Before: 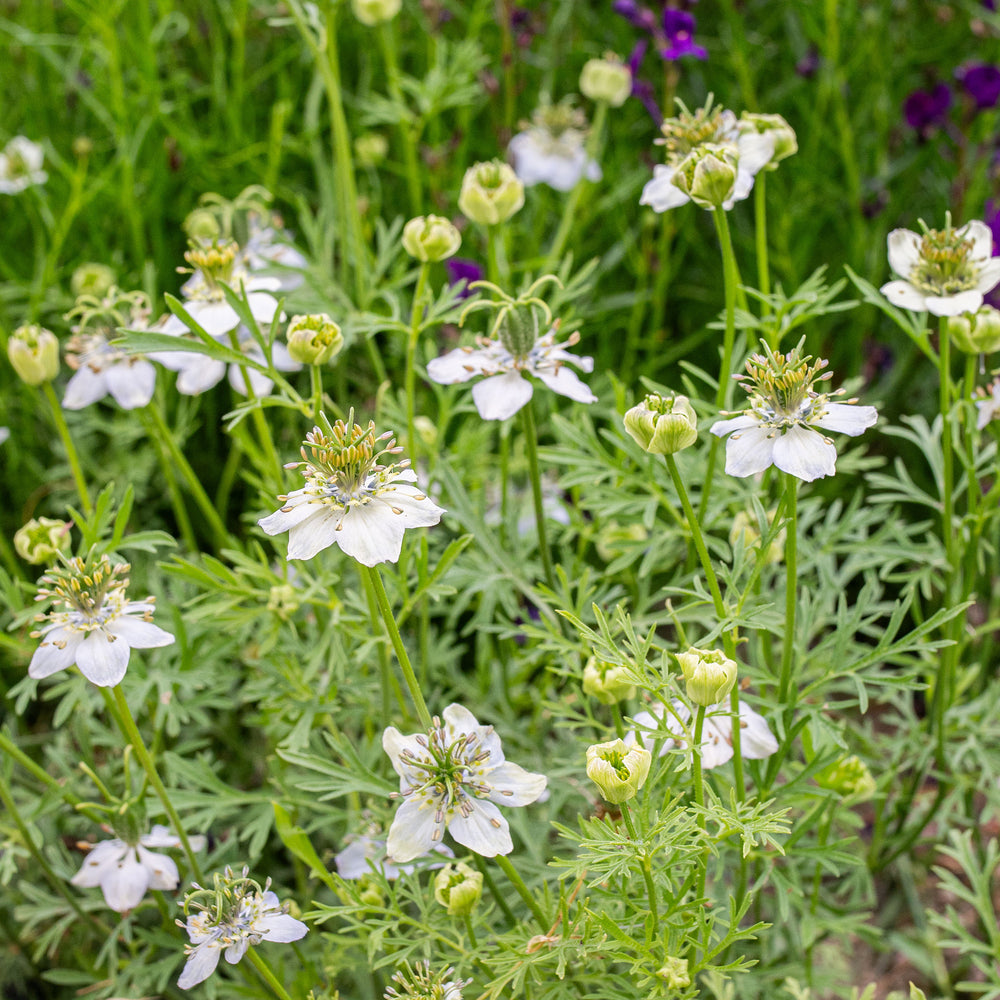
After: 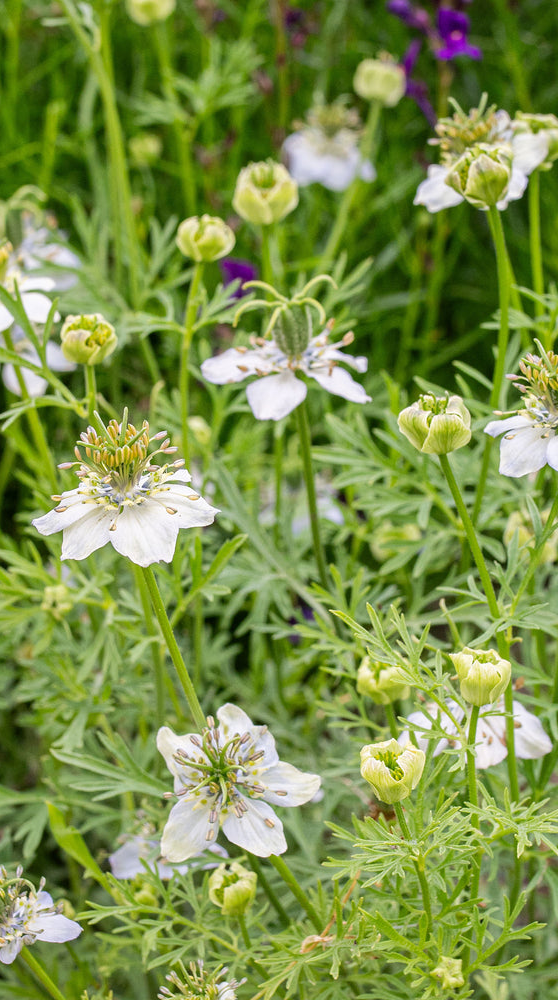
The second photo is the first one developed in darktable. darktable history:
crop and rotate: left 22.688%, right 21.505%
